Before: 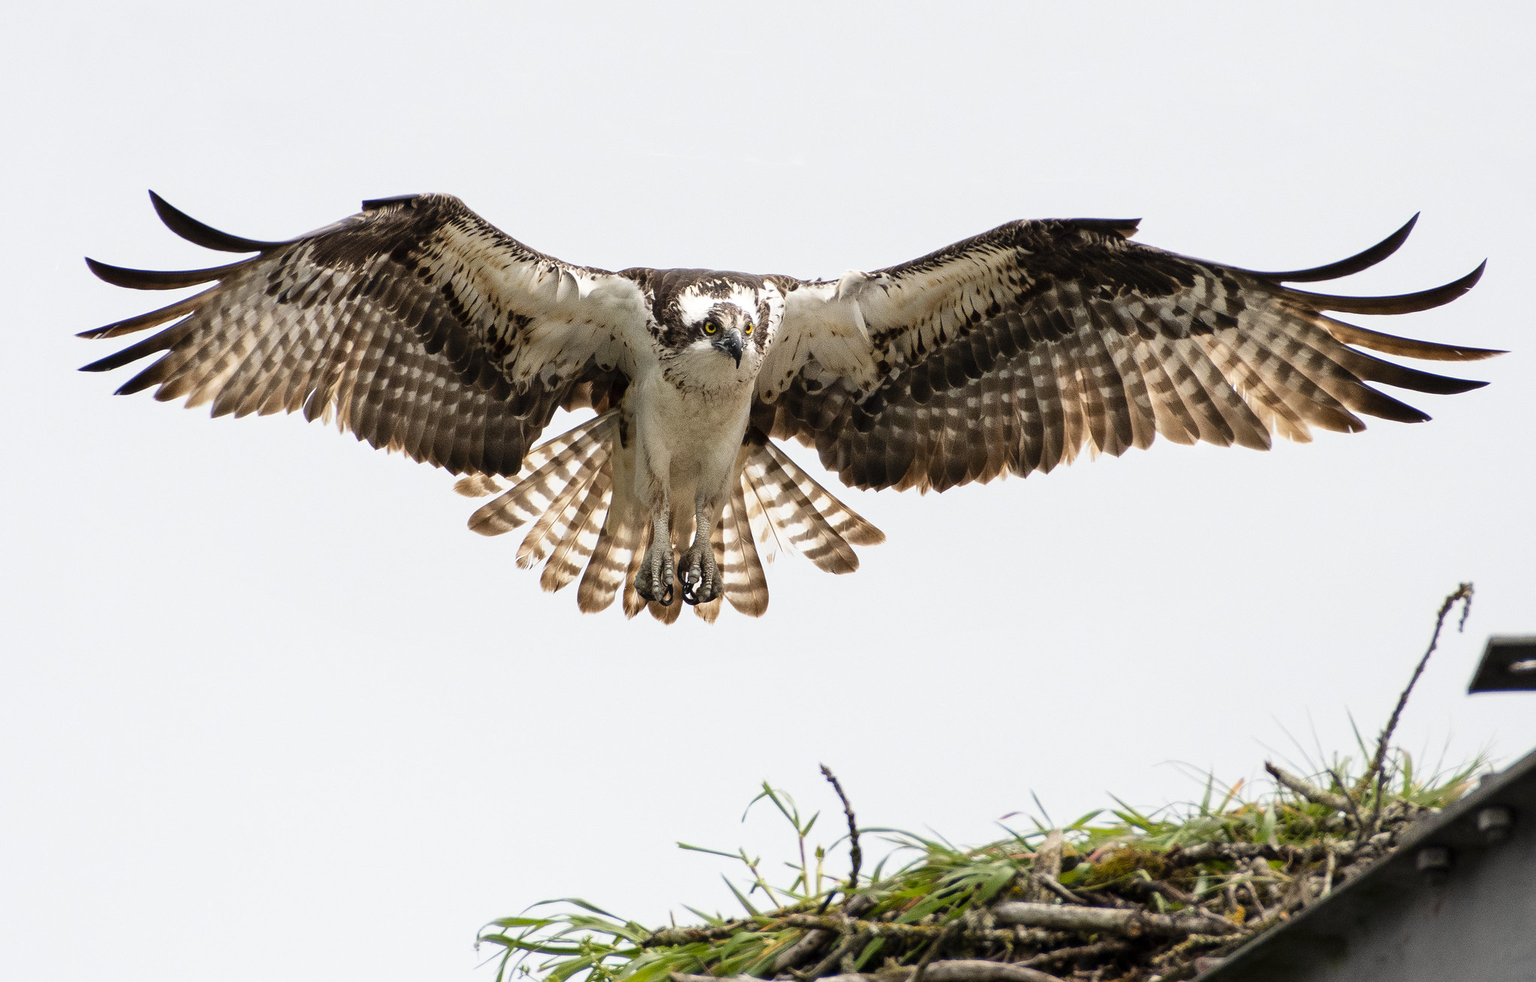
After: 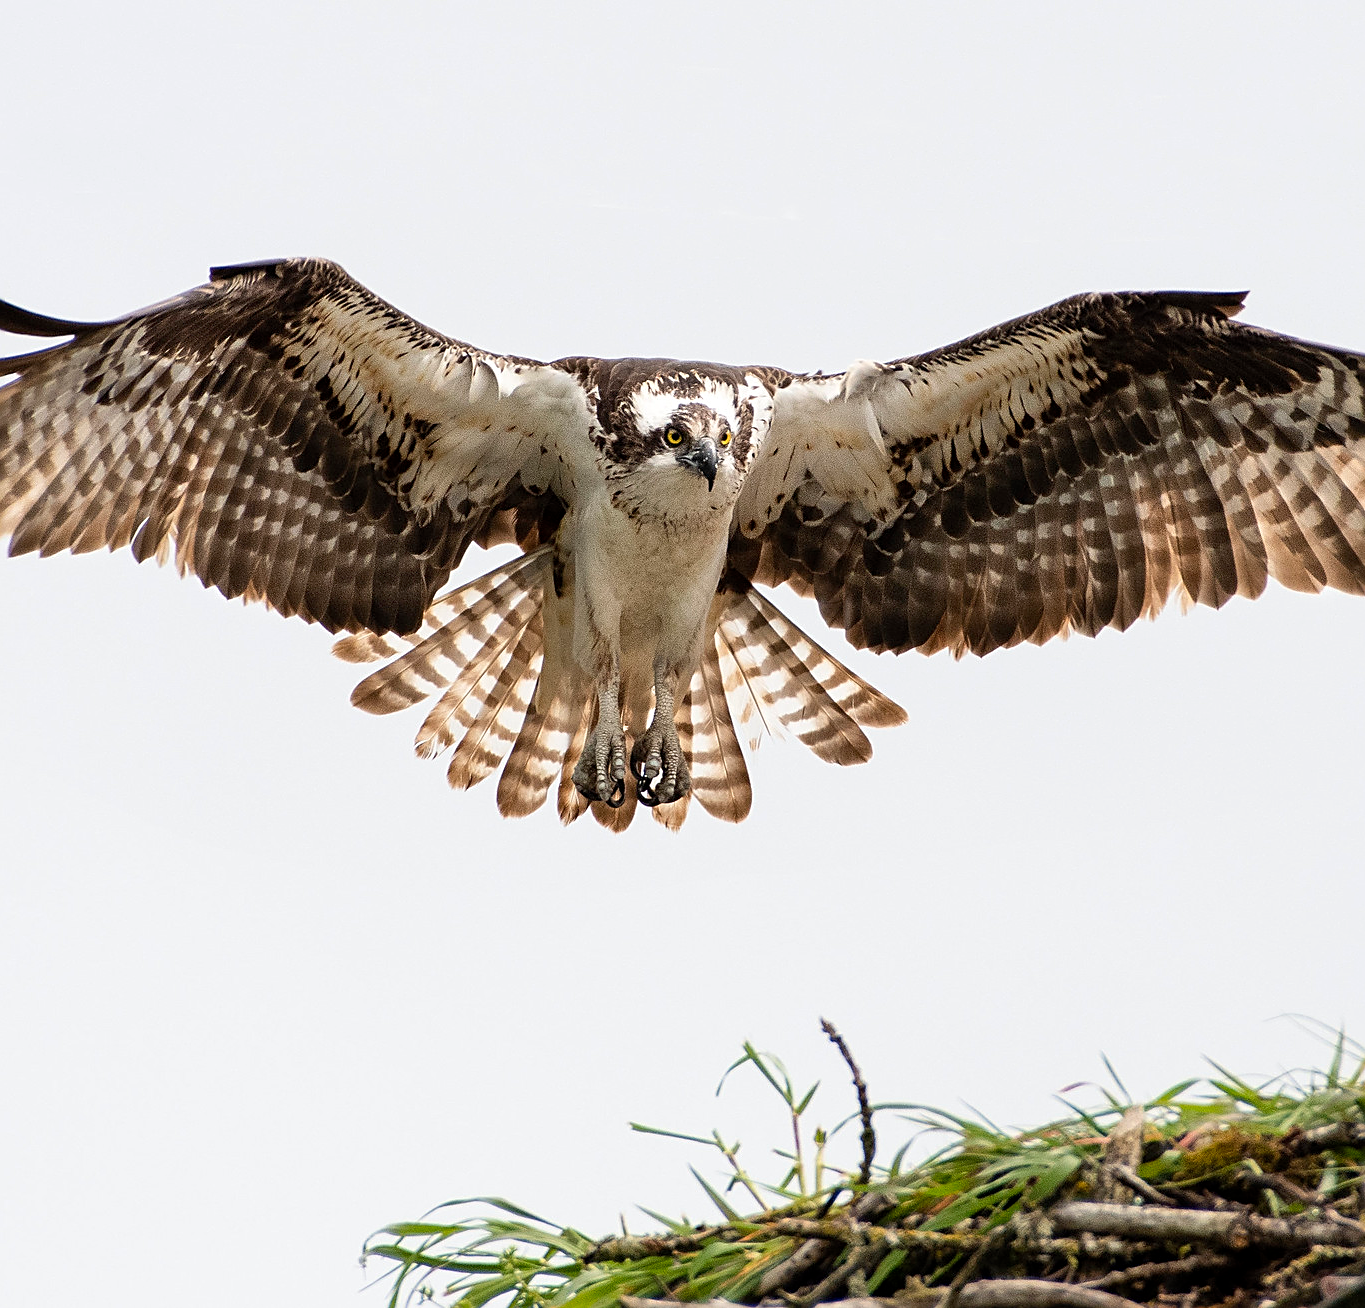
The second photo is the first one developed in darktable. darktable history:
sharpen: on, module defaults
crop and rotate: left 13.37%, right 19.978%
